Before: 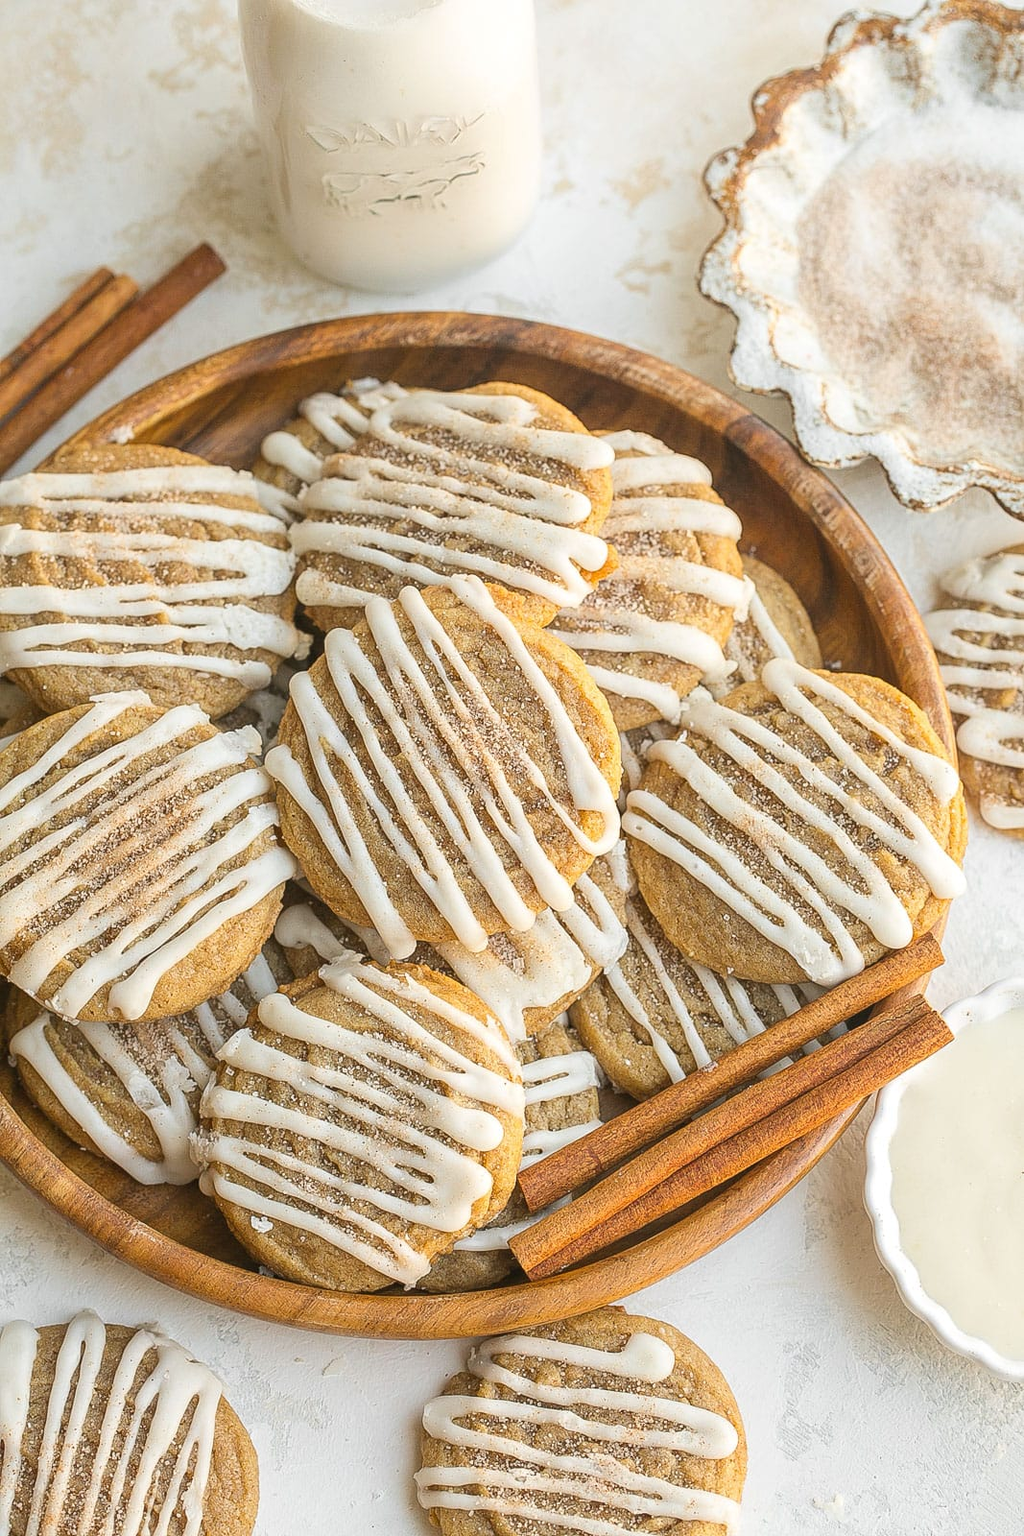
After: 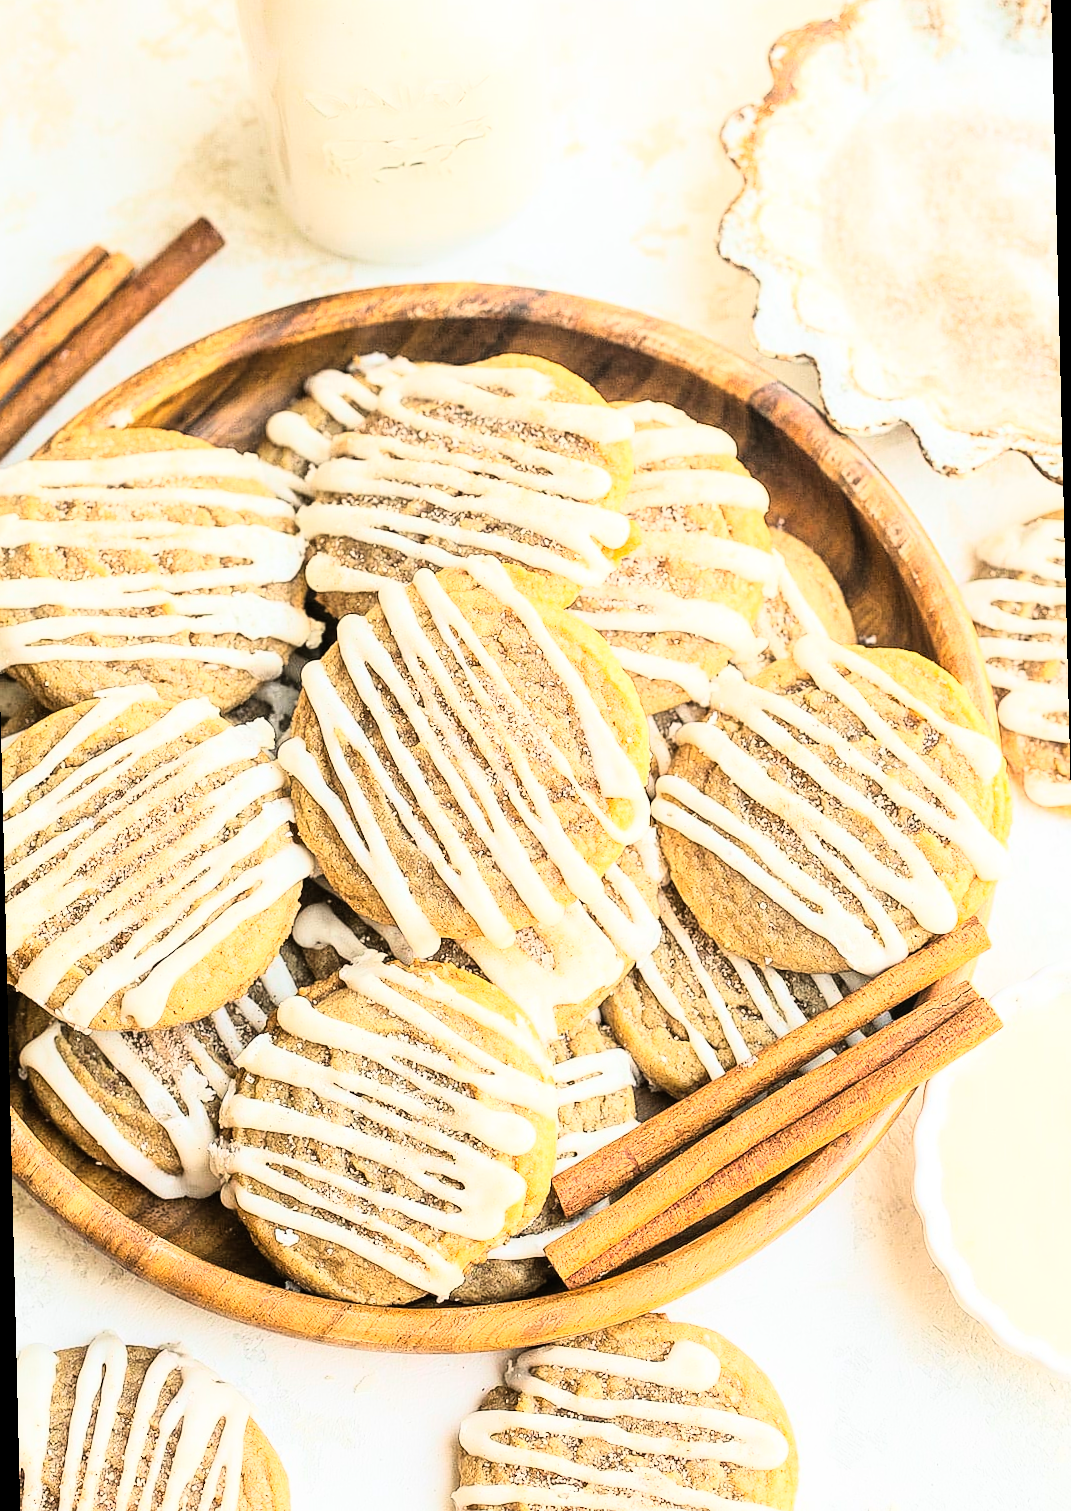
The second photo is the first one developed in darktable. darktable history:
rgb curve: curves: ch0 [(0, 0) (0.21, 0.15) (0.24, 0.21) (0.5, 0.75) (0.75, 0.96) (0.89, 0.99) (1, 1)]; ch1 [(0, 0.02) (0.21, 0.13) (0.25, 0.2) (0.5, 0.67) (0.75, 0.9) (0.89, 0.97) (1, 1)]; ch2 [(0, 0.02) (0.21, 0.13) (0.25, 0.2) (0.5, 0.67) (0.75, 0.9) (0.89, 0.97) (1, 1)], compensate middle gray true
rotate and perspective: rotation -1.42°, crop left 0.016, crop right 0.984, crop top 0.035, crop bottom 0.965
